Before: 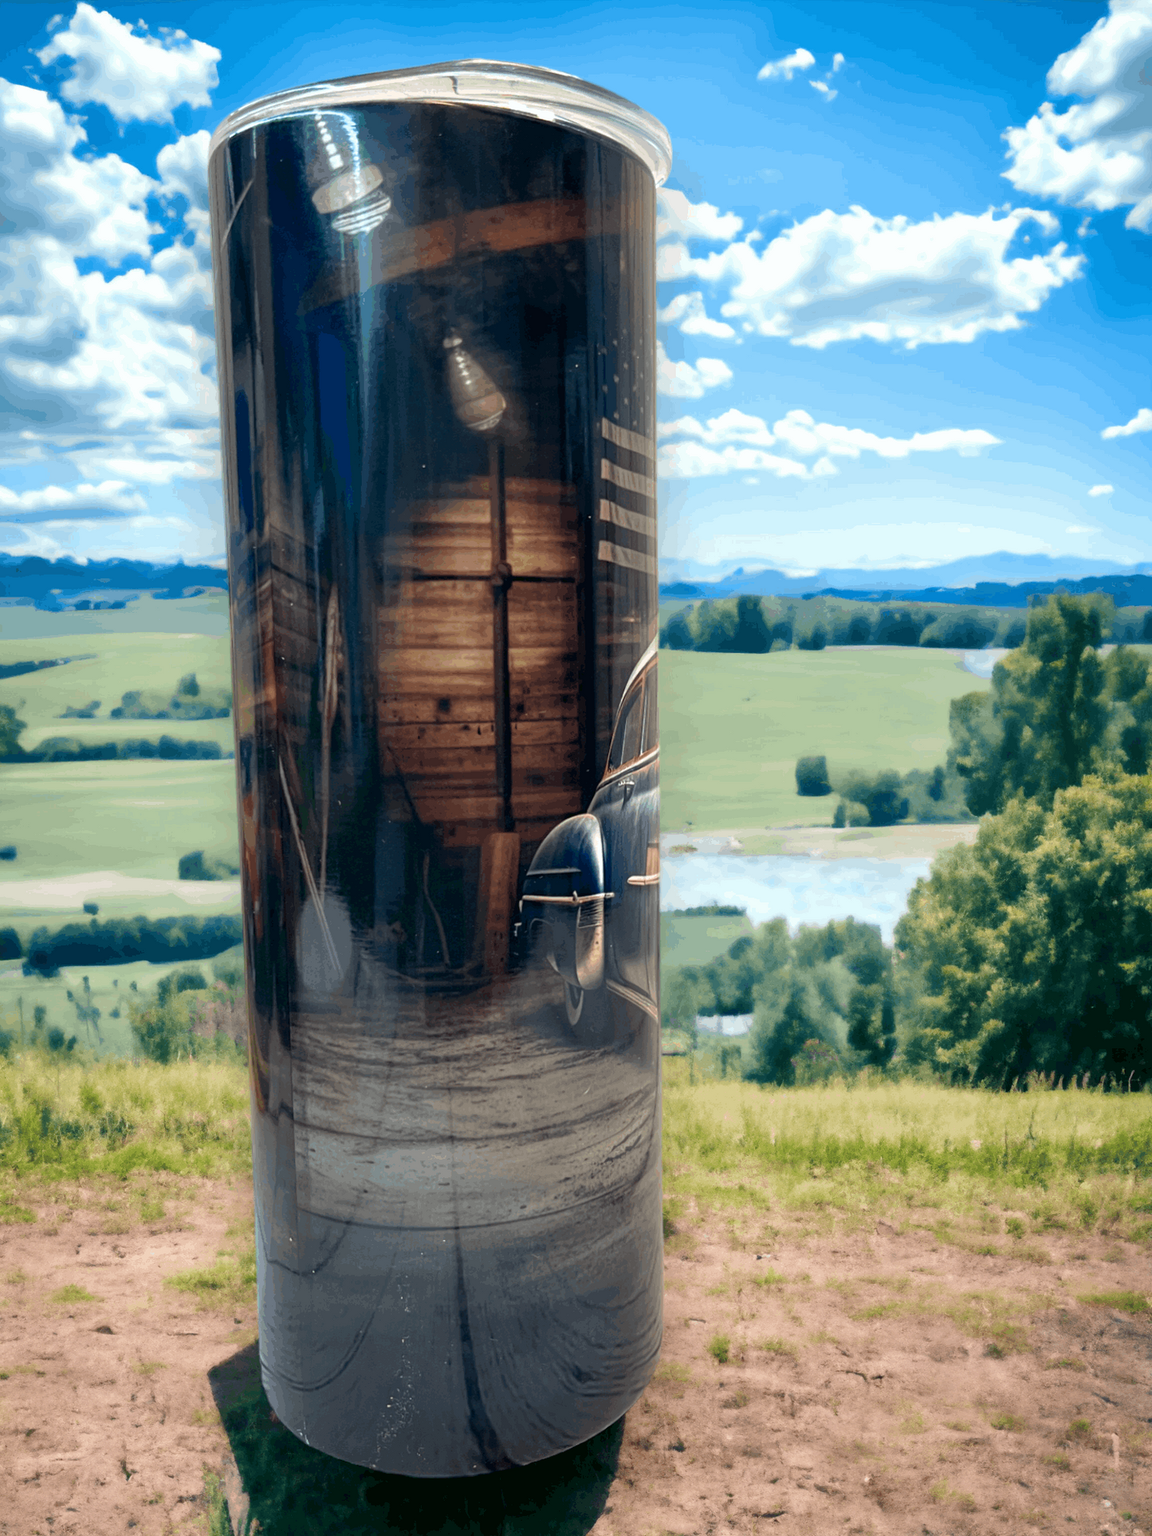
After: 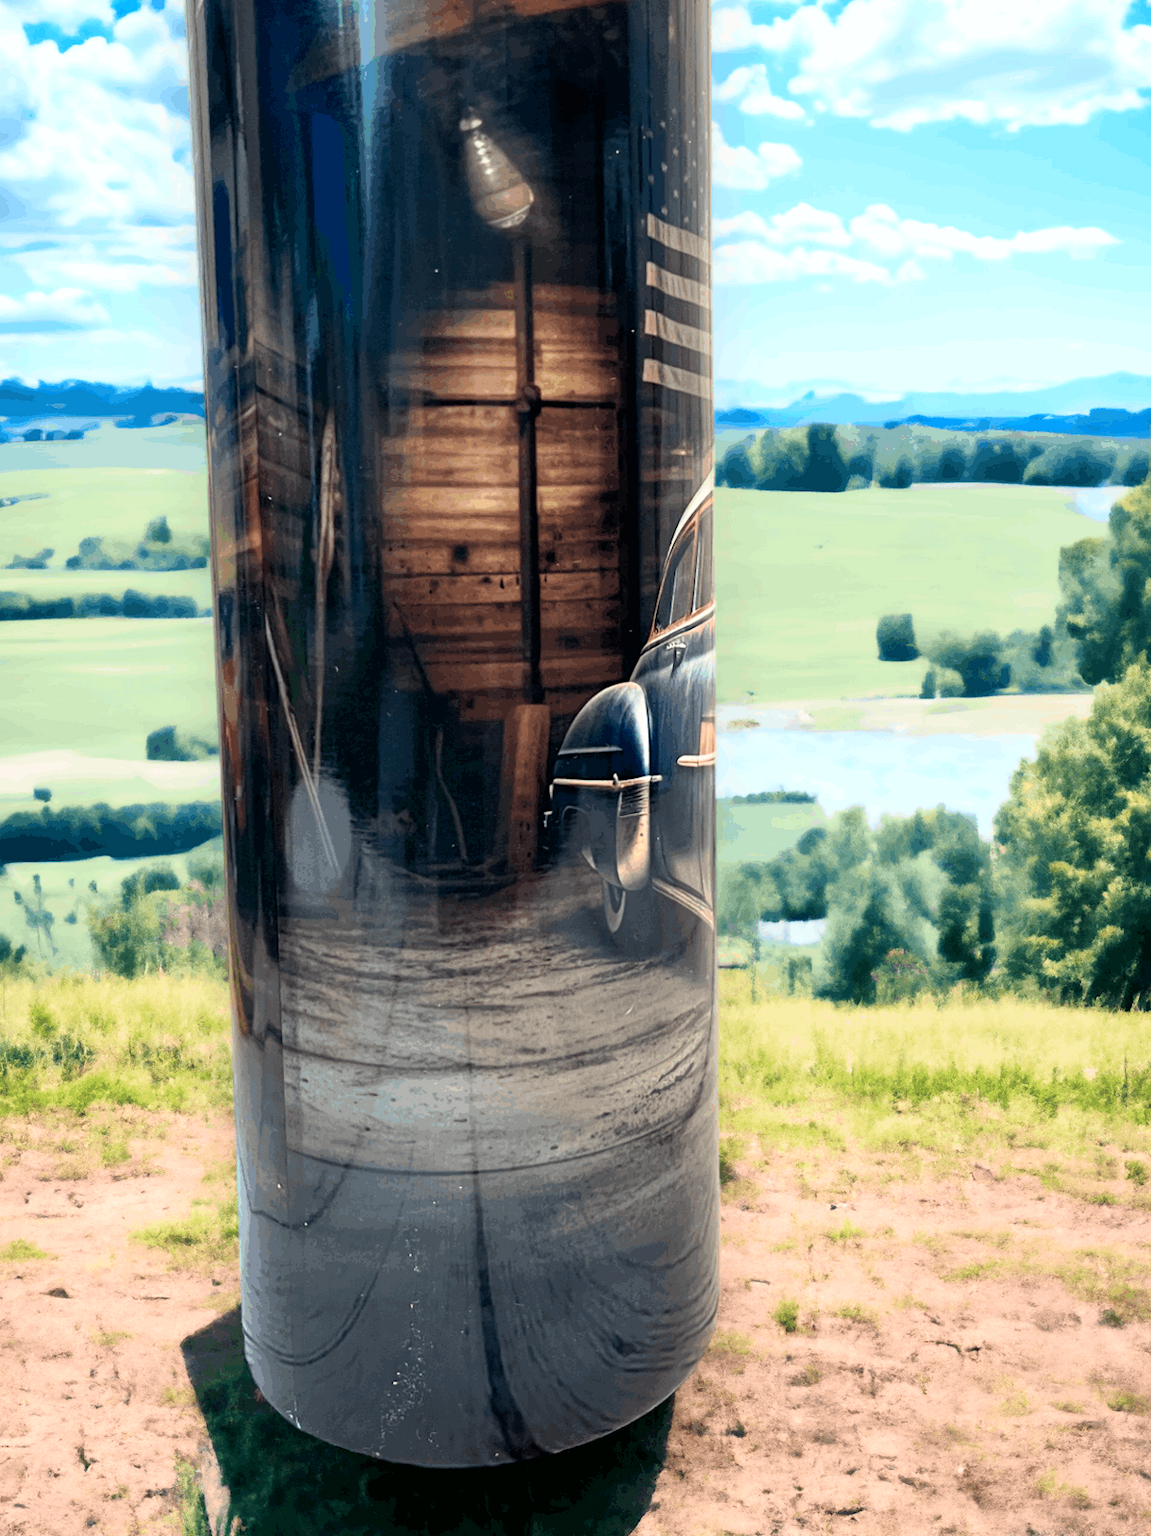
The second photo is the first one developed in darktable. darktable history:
crop and rotate: left 4.842%, top 15.51%, right 10.668%
base curve: curves: ch0 [(0, 0) (0.005, 0.002) (0.193, 0.295) (0.399, 0.664) (0.75, 0.928) (1, 1)]
